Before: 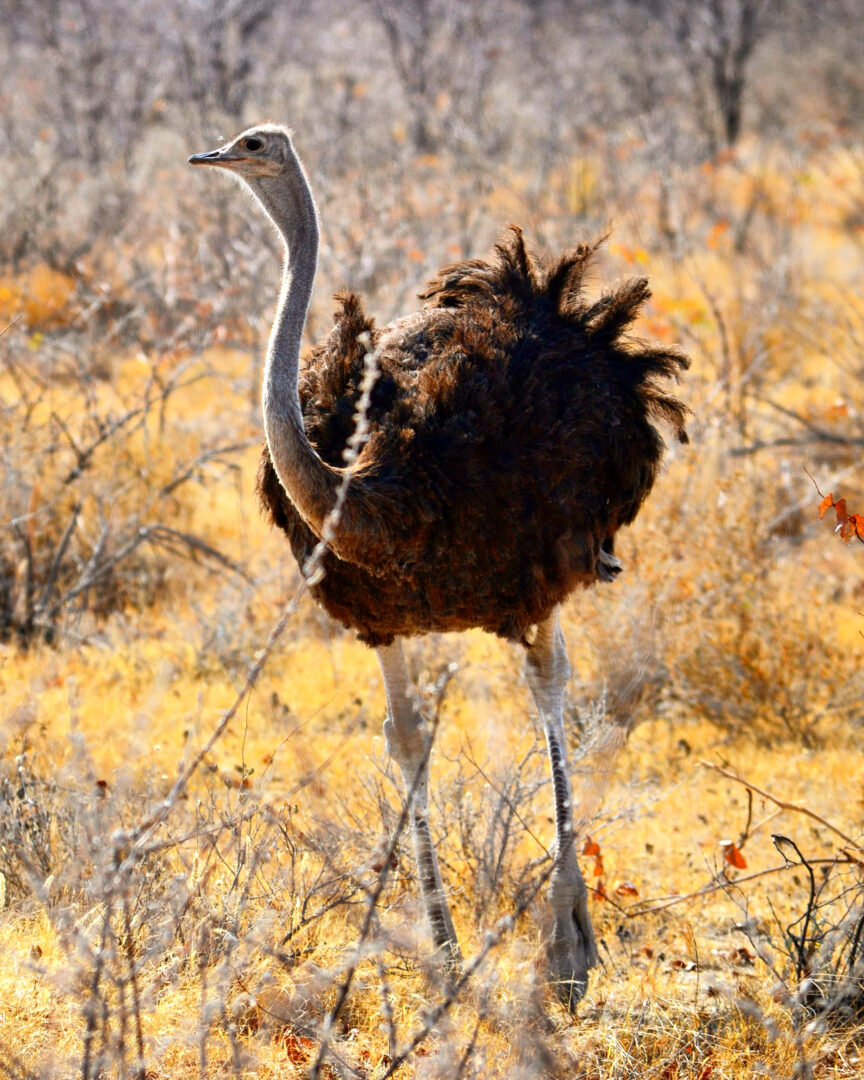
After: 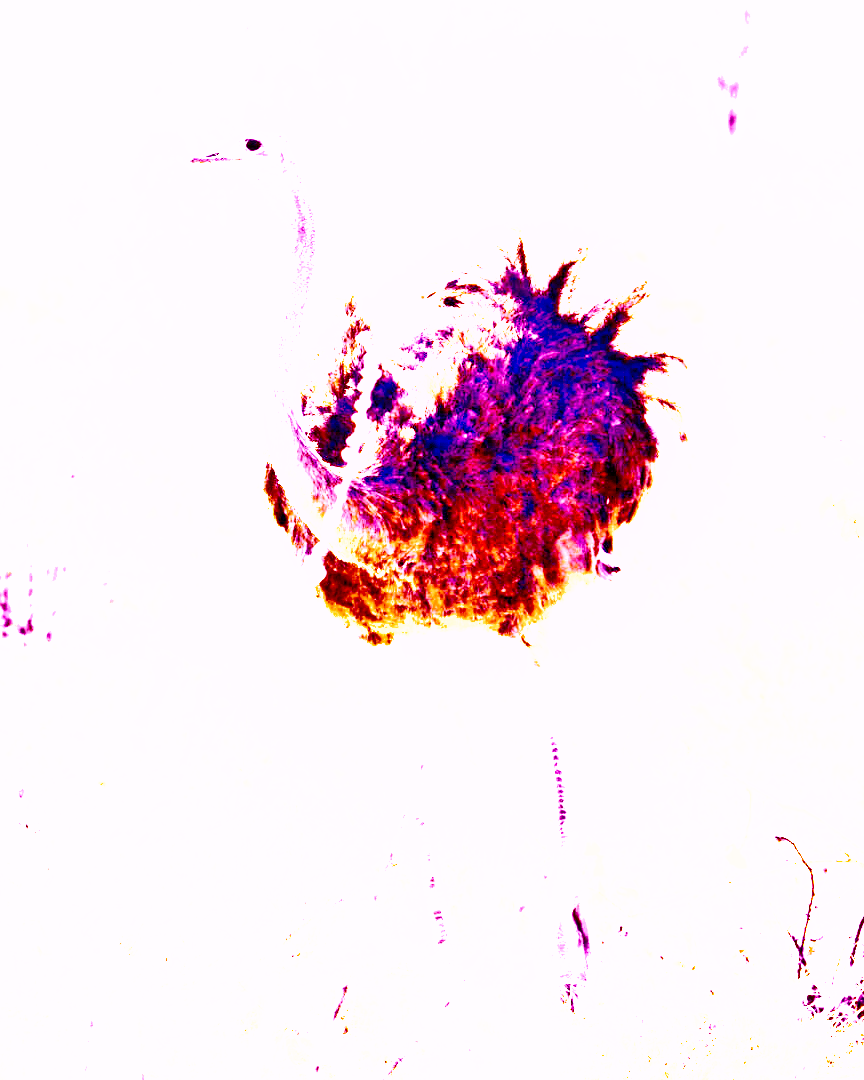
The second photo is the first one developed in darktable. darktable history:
shadows and highlights: radius 108.52, shadows 44.07, highlights -67.8, low approximation 0.01, soften with gaussian
white balance: red 8, blue 8
base curve: curves: ch0 [(0, 0) (0.028, 0.03) (0.105, 0.232) (0.387, 0.748) (0.754, 0.968) (1, 1)], fusion 1, exposure shift 0.576, preserve colors none
